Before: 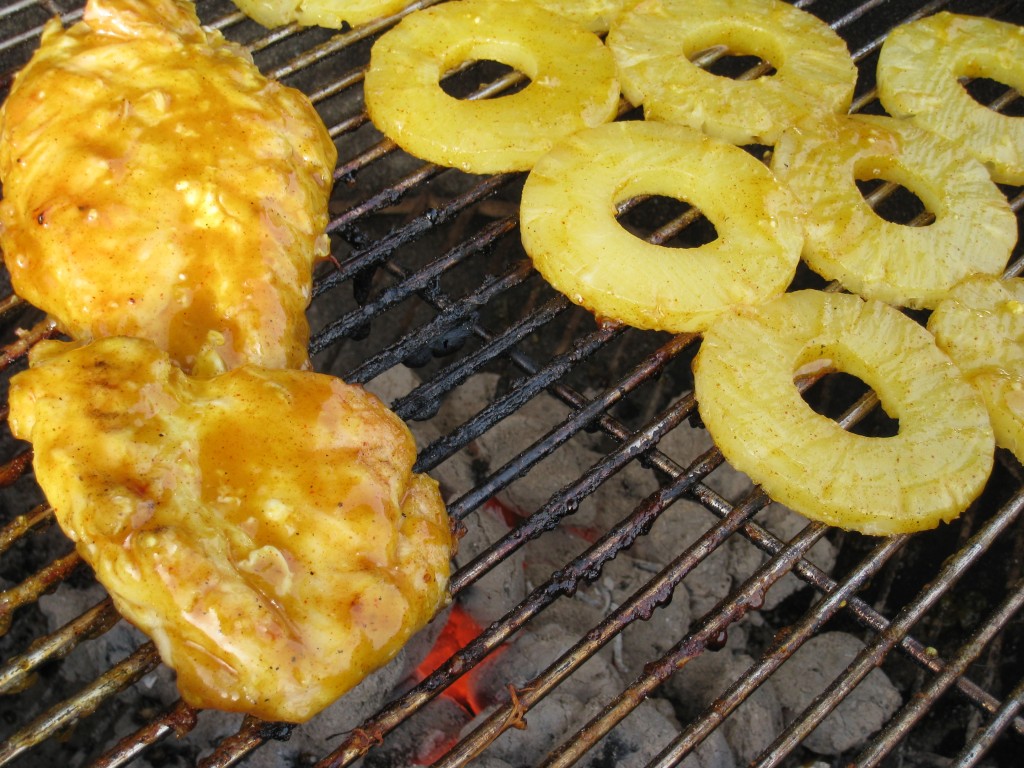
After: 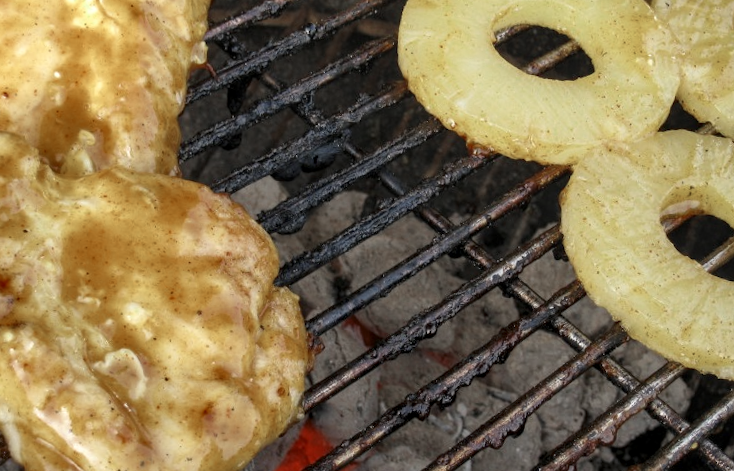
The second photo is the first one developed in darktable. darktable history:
local contrast: detail 130%
color zones: curves: ch0 [(0, 0.5) (0.125, 0.4) (0.25, 0.5) (0.375, 0.4) (0.5, 0.4) (0.625, 0.35) (0.75, 0.35) (0.875, 0.5)]; ch1 [(0, 0.35) (0.125, 0.45) (0.25, 0.35) (0.375, 0.35) (0.5, 0.35) (0.625, 0.35) (0.75, 0.45) (0.875, 0.35)]; ch2 [(0, 0.6) (0.125, 0.5) (0.25, 0.5) (0.375, 0.6) (0.5, 0.6) (0.625, 0.5) (0.75, 0.5) (0.875, 0.5)], mix 28.2%
crop and rotate: angle -3.91°, left 9.739%, top 21.138%, right 12.209%, bottom 12.081%
